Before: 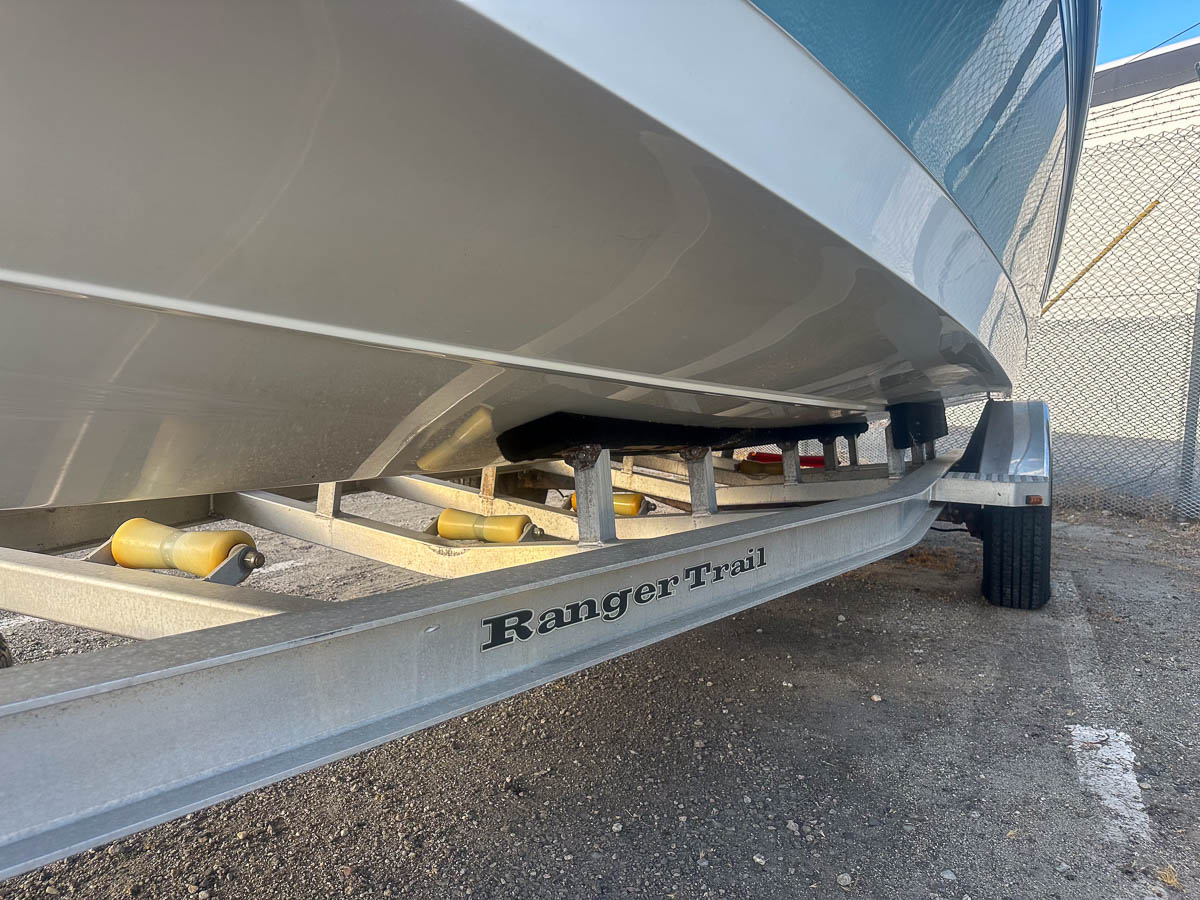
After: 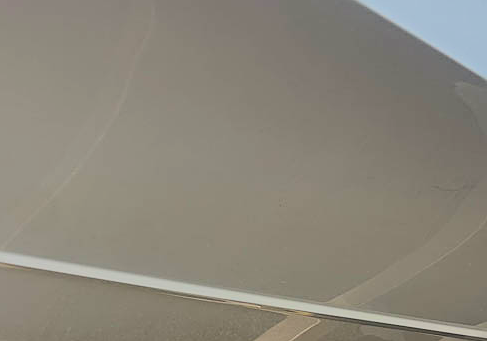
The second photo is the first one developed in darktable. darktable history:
contrast brightness saturation: contrast 0.05, brightness 0.06, saturation 0.01
filmic rgb: black relative exposure -7.65 EV, white relative exposure 4.56 EV, hardness 3.61, color science v6 (2022)
velvia: on, module defaults
crop: left 15.452%, top 5.459%, right 43.956%, bottom 56.62%
sharpen: on, module defaults
